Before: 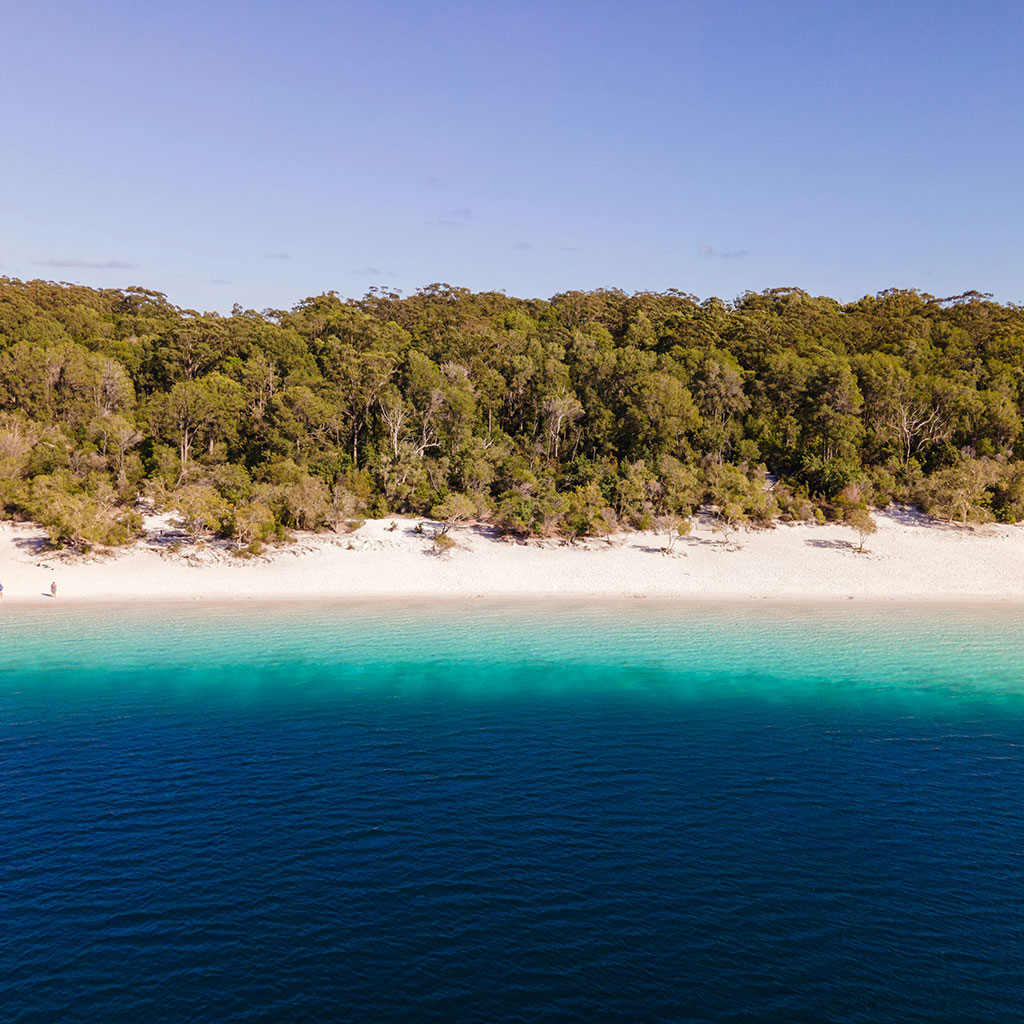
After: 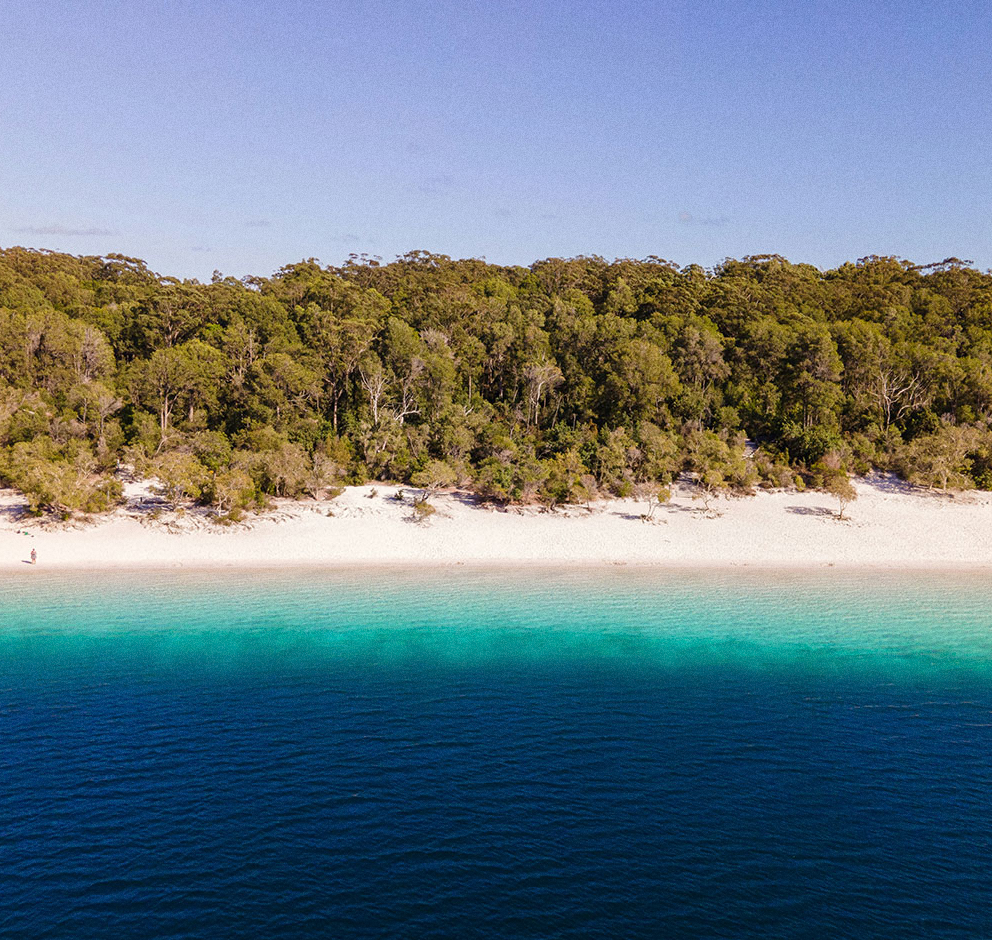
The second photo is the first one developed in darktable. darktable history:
crop: left 1.964%, top 3.251%, right 1.122%, bottom 4.933%
grain: on, module defaults
